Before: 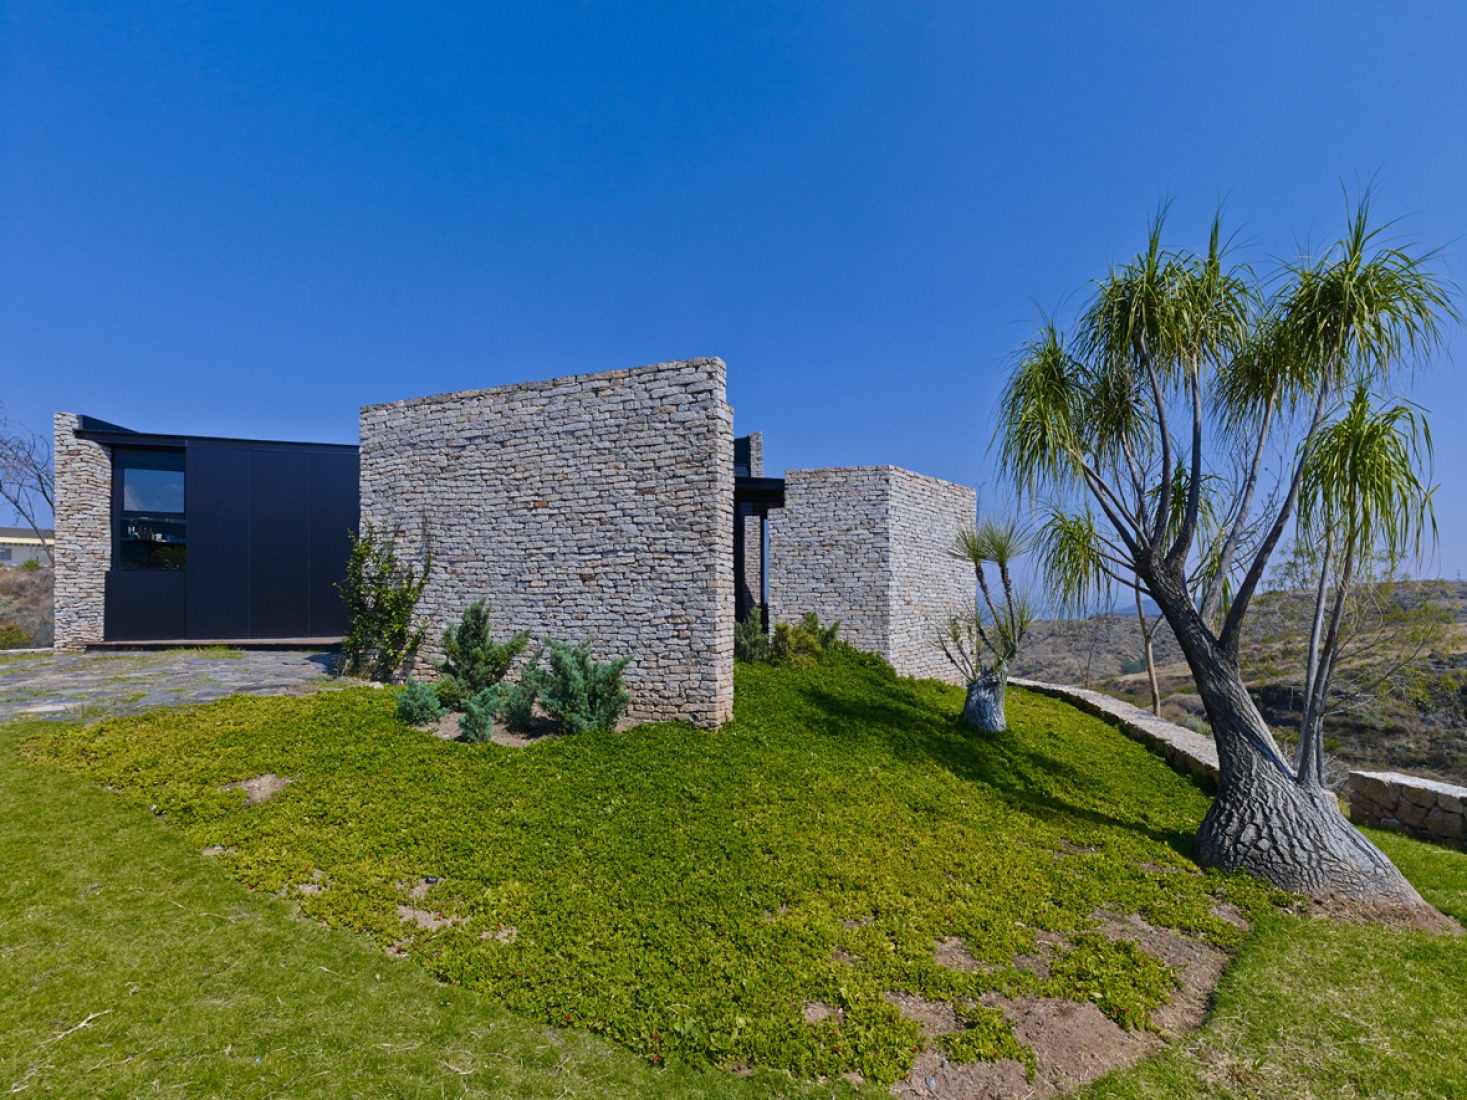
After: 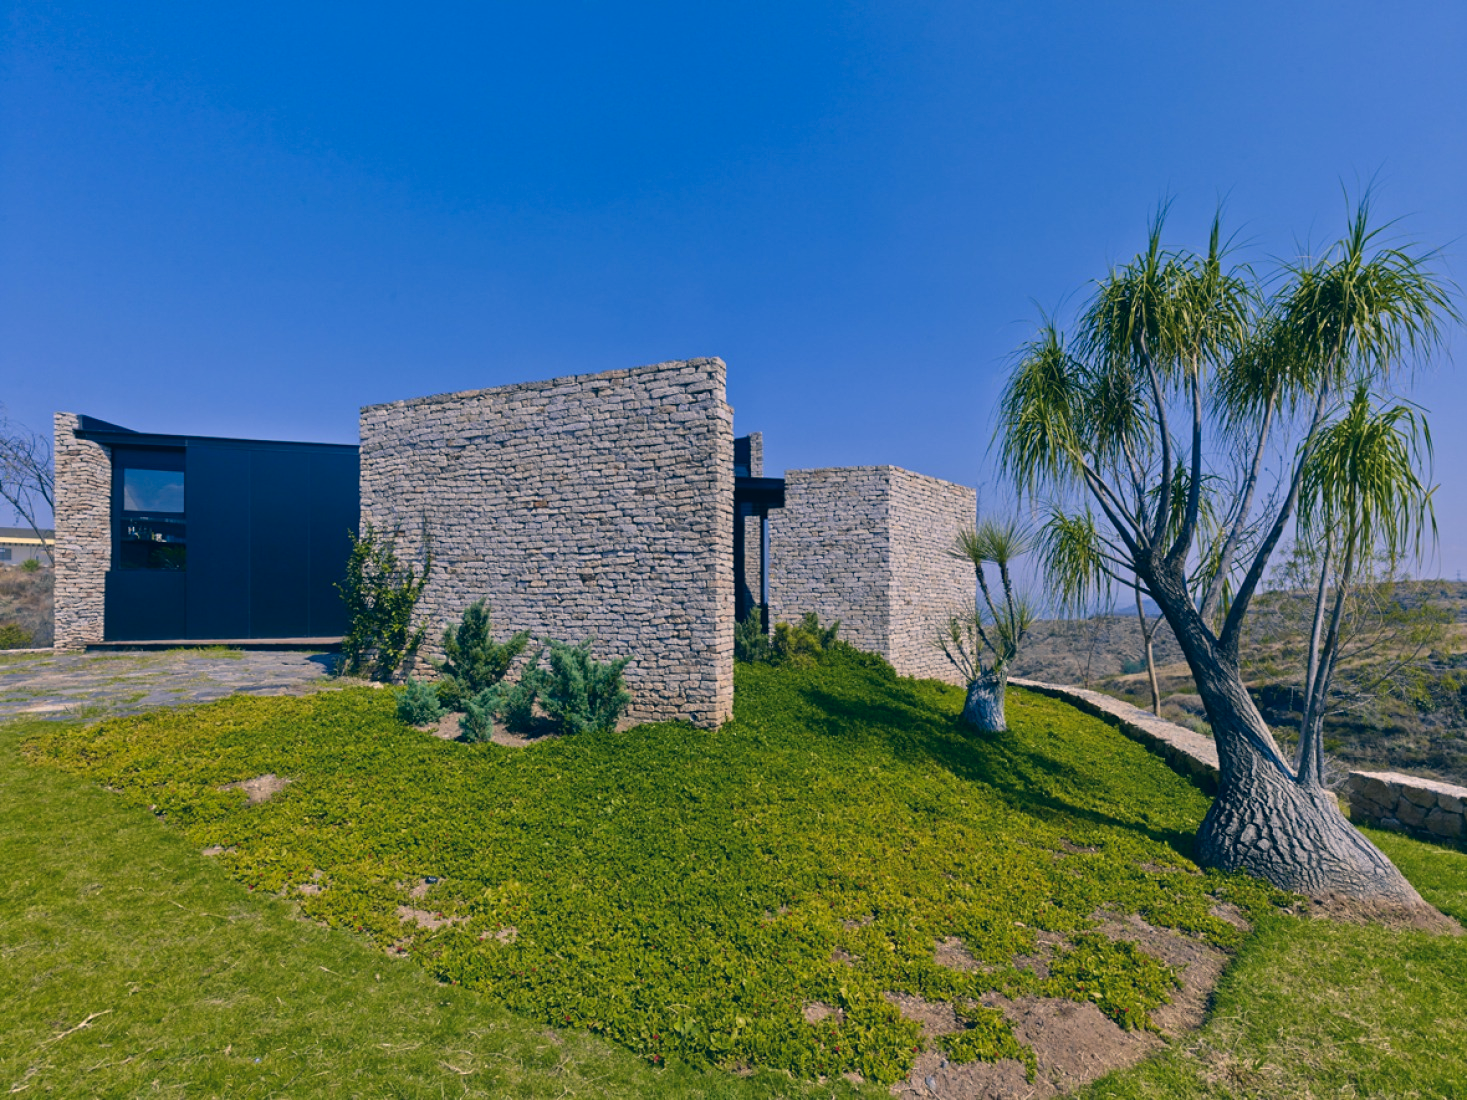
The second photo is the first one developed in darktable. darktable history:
shadows and highlights: radius 108.52, shadows 44.07, highlights -67.8, low approximation 0.01, soften with gaussian
color correction: highlights a* 10.32, highlights b* 14.66, shadows a* -9.59, shadows b* -15.02
